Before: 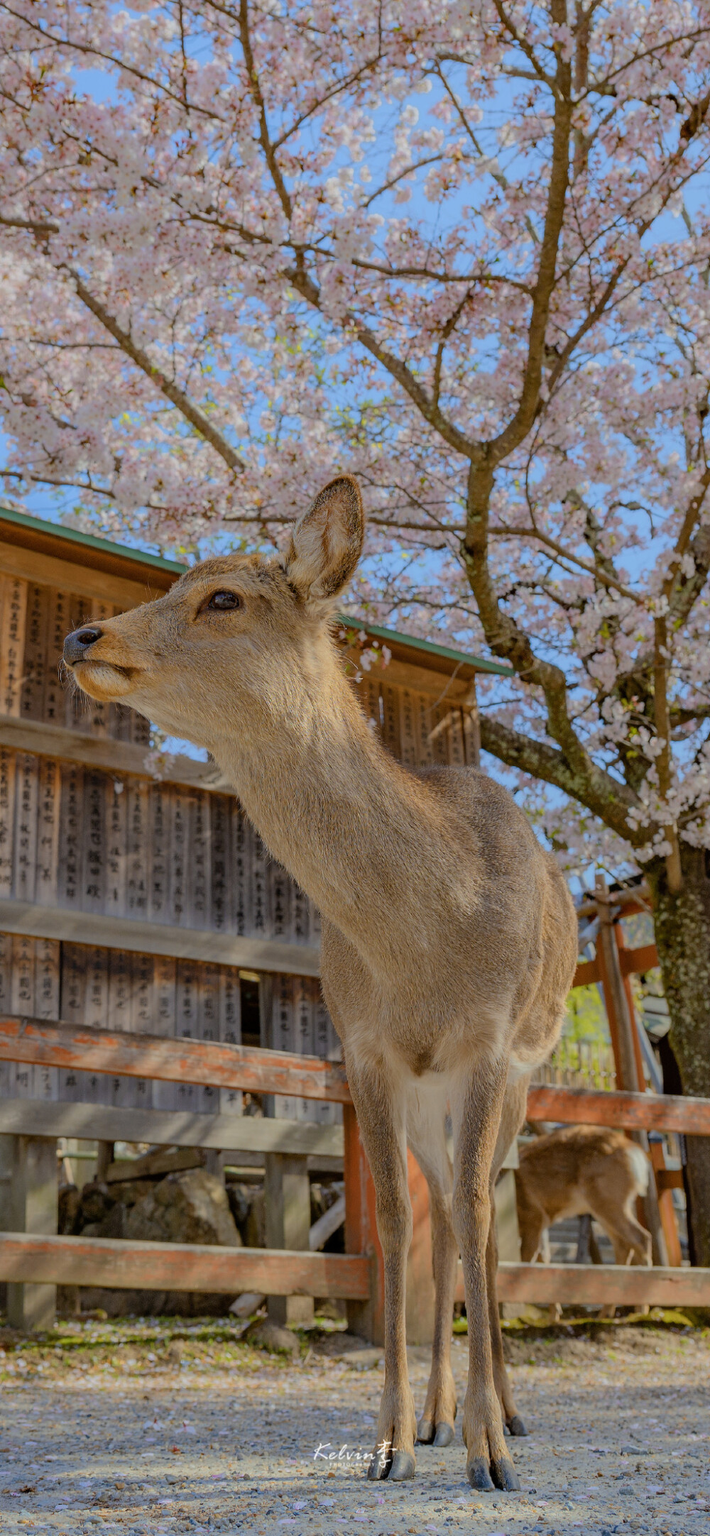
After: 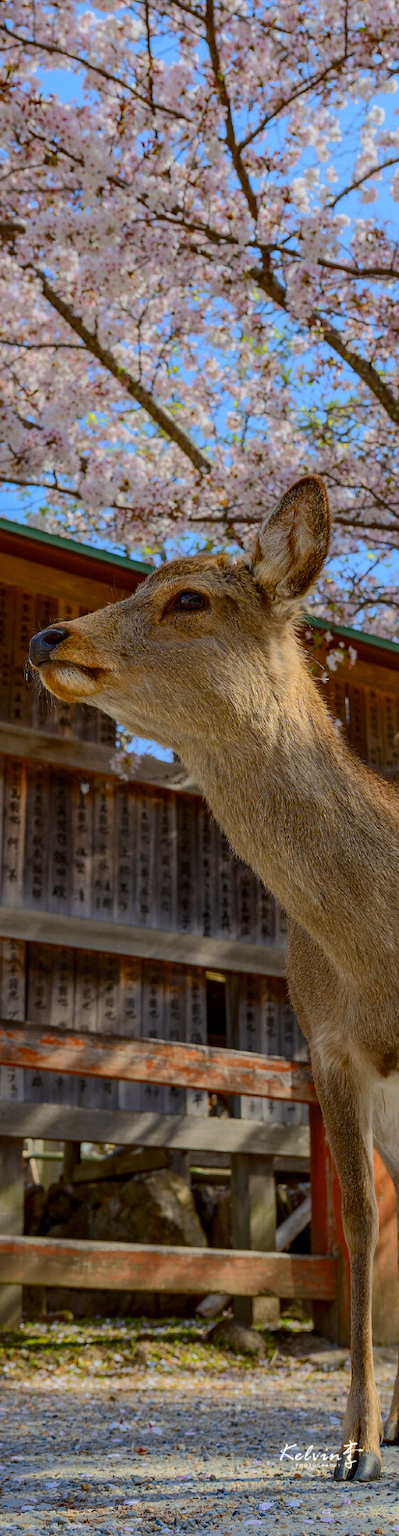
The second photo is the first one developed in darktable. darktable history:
shadows and highlights: radius 335.43, shadows 63.69, highlights 4.08, compress 87.71%, shadows color adjustment 99.16%, highlights color adjustment 0.05%, soften with gaussian
base curve: curves: ch0 [(0, 0) (0.74, 0.67) (1, 1)], preserve colors none
crop: left 4.802%, right 38.822%
contrast brightness saturation: contrast 0.205, brightness -0.108, saturation 0.208
color balance rgb: linear chroma grading › global chroma -1.136%, perceptual saturation grading › global saturation 0.66%, perceptual brilliance grading › highlights 7.82%, perceptual brilliance grading › mid-tones 4.06%, perceptual brilliance grading › shadows 1.801%
tone curve: curves: ch0 [(0, 0) (0.003, 0.003) (0.011, 0.011) (0.025, 0.024) (0.044, 0.043) (0.069, 0.068) (0.1, 0.097) (0.136, 0.132) (0.177, 0.173) (0.224, 0.219) (0.277, 0.27) (0.335, 0.327) (0.399, 0.389) (0.468, 0.457) (0.543, 0.549) (0.623, 0.628) (0.709, 0.713) (0.801, 0.803) (0.898, 0.899) (1, 1)], color space Lab, independent channels, preserve colors none
